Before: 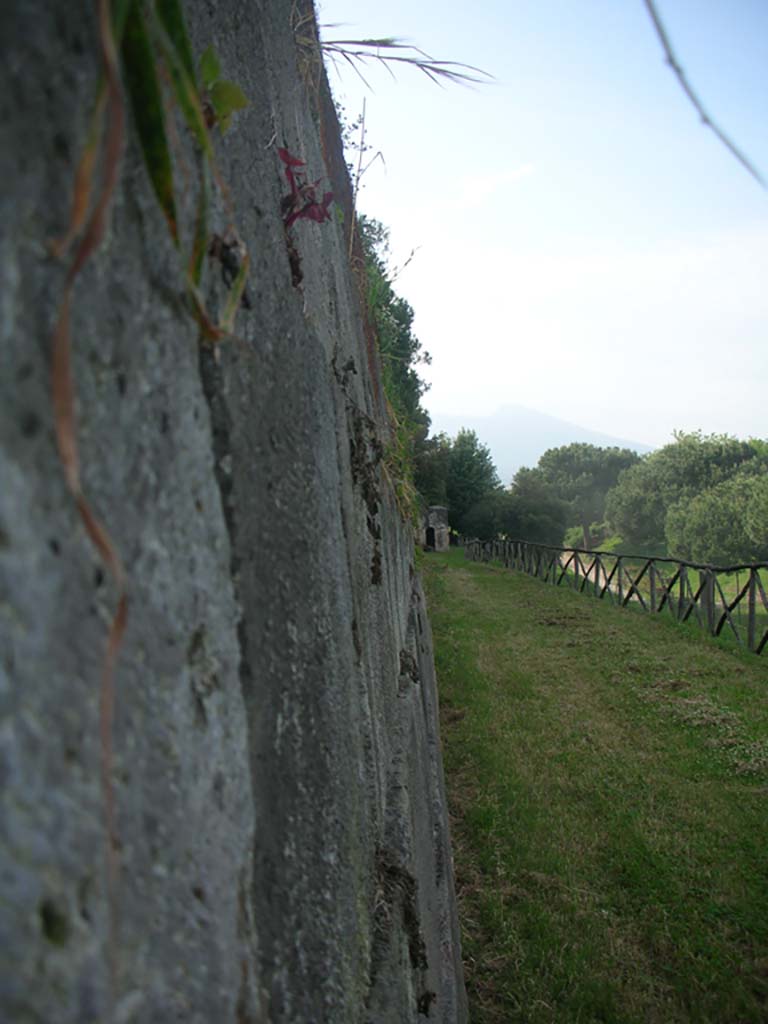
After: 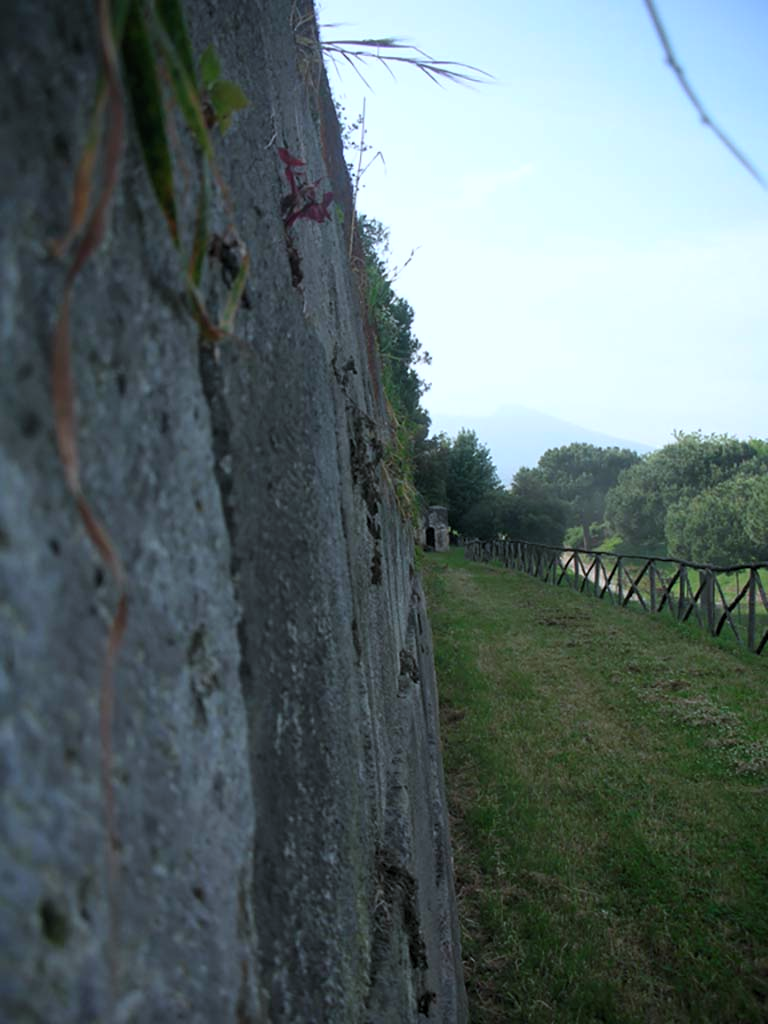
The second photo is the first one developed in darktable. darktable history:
levels: mode automatic, black 0.023%, white 99.97%, levels [0.062, 0.494, 0.925]
color calibration: x 0.37, y 0.382, temperature 4313.32 K
